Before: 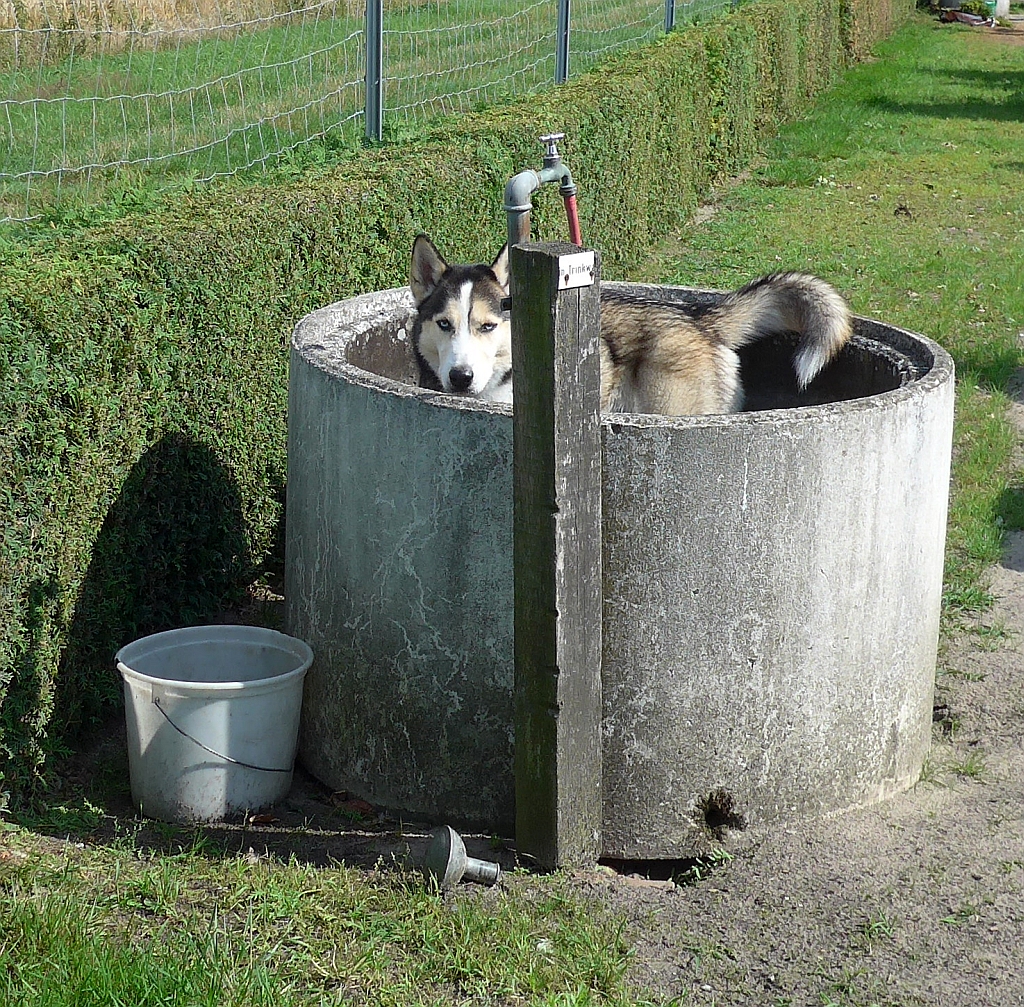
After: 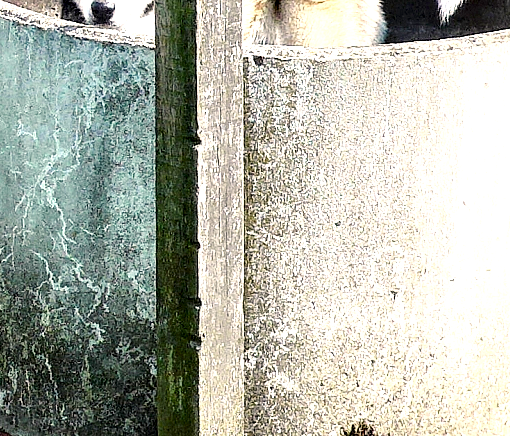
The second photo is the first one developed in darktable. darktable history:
base curve: curves: ch0 [(0, 0) (0.028, 0.03) (0.121, 0.232) (0.46, 0.748) (0.859, 0.968) (1, 1)]
local contrast: highlights 80%, shadows 57%, detail 174%, midtone range 0.607
color balance rgb: highlights gain › chroma 3.036%, highlights gain › hue 60.09°, perceptual saturation grading › global saturation 20%, perceptual saturation grading › highlights -25.715%, perceptual saturation grading › shadows 26.157%
crop: left 35.023%, top 36.617%, right 15.088%, bottom 20.054%
exposure: exposure 1.139 EV, compensate exposure bias true, compensate highlight preservation false
